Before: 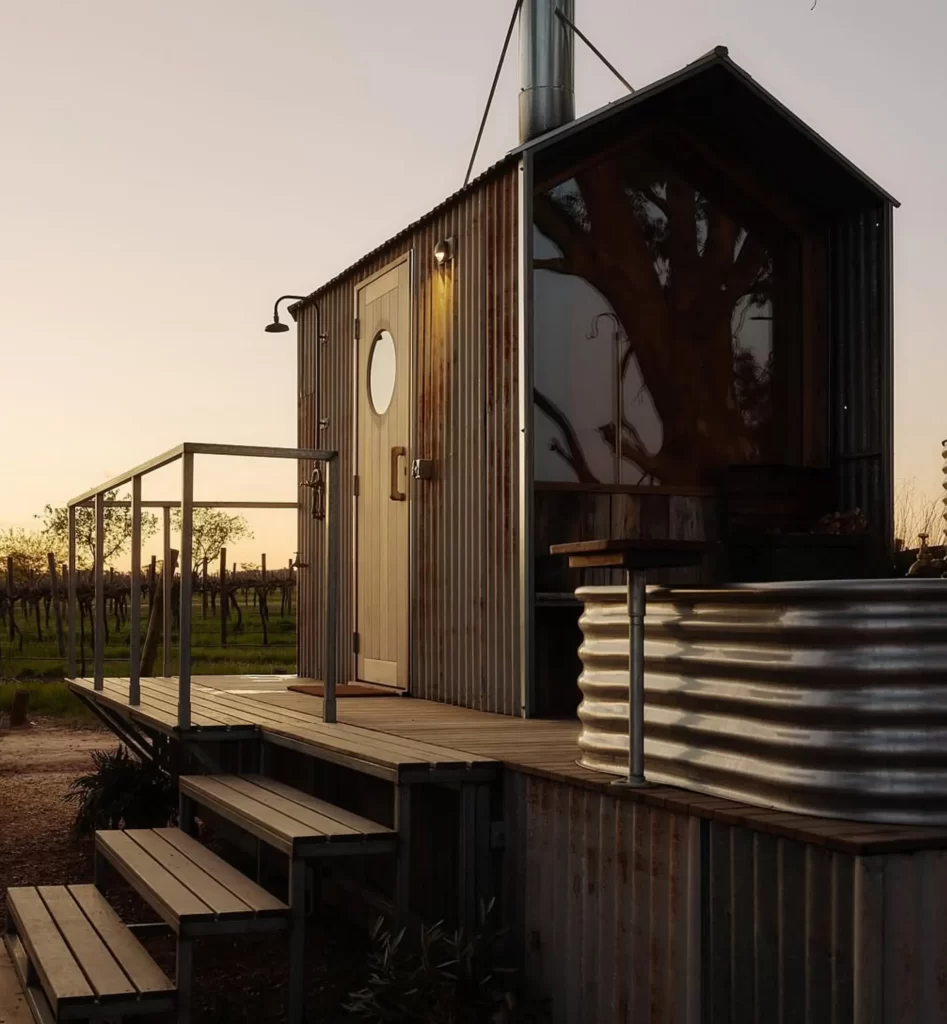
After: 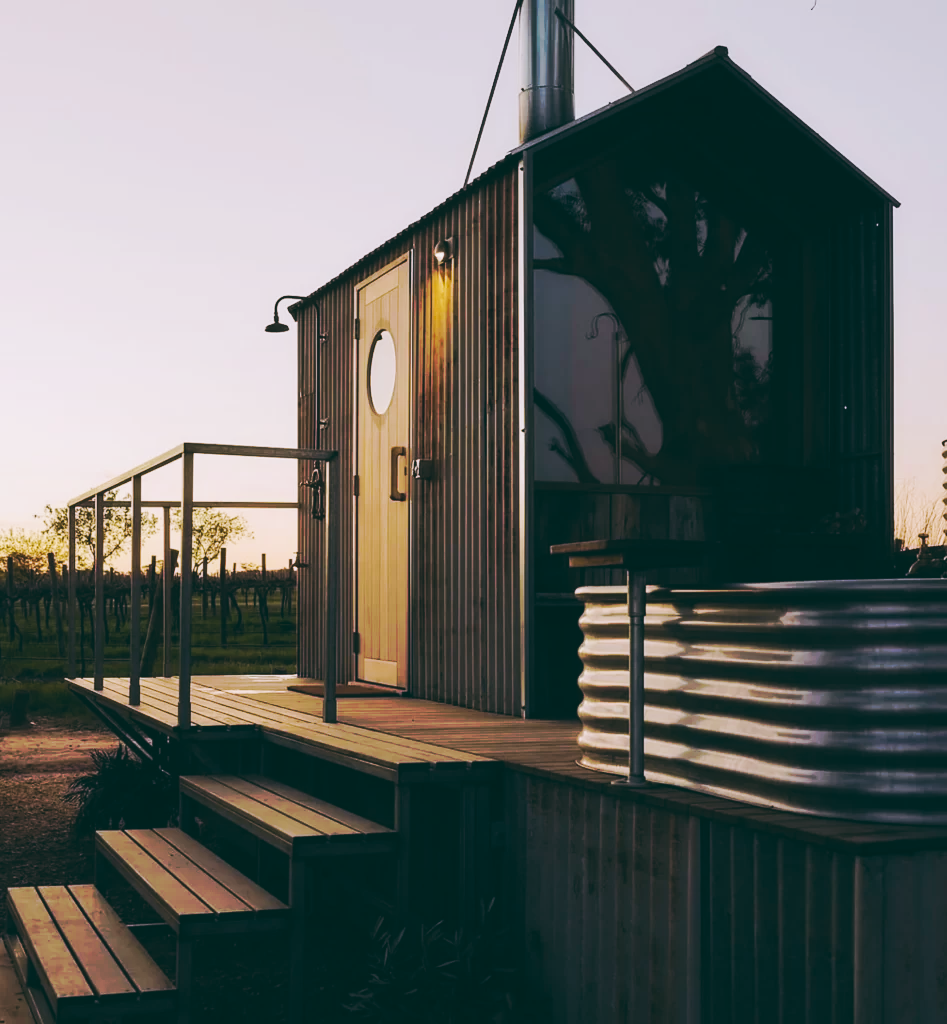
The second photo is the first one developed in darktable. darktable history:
tone curve: curves: ch0 [(0, 0) (0.003, 0.003) (0.011, 0.011) (0.025, 0.024) (0.044, 0.043) (0.069, 0.067) (0.1, 0.097) (0.136, 0.132) (0.177, 0.173) (0.224, 0.218) (0.277, 0.27) (0.335, 0.326) (0.399, 0.388) (0.468, 0.456) (0.543, 0.59) (0.623, 0.662) (0.709, 0.739) (0.801, 0.821) (0.898, 0.908) (1, 1)], preserve colors none
color look up table: target L [94.02, 94.89, 87.54, 89.52, 82.23, 80.98, 76.49, 70.71, 60.02, 47.66, 41.07, 31.6, 22.59, 200, 86.49, 87.5, 83.1, 78.48, 61.66, 55.17, 62.84, 53.21, 51.33, 57.77, 47.37, 30.97, 14.56, 10.33, 91.27, 78.43, 70.03, 74.58, 77.27, 70.04, 57.66, 55.69, 47.9, 40.64, 45.31, 37.43, 27.45, 14.68, 19.63, 13.26, 92.69, 67.59, 68.58, 63.92, 40.43], target a [-11.29, -9.245, -34.97, -30.92, -22.5, -15.55, -14.04, -63.89, -50.01, -20.98, -42.23, -22.86, -24.88, 0, 14.46, 9.777, 10.34, 24.77, 65.52, 78.67, 17.57, 53.34, 77.86, 5.014, 63.05, 15.13, 8.868, -13.36, 2.152, 7.393, 52.04, 22.11, 32.39, 0.934, 88.23, 61.05, 31.01, 23.76, 43.37, 68.76, 47.14, 6.498, 20.45, -1.794, -21.97, -23.88, -9.173, -33.49, -1.751], target b [44.31, -2.663, 37.89, -0.191, 79.96, -3.013, 54.26, 67.57, 28.33, 48.33, 36.61, -1.545, 12.51, 0, -1.015, 24.07, 83.52, 33.04, 25.23, 63.02, 64.61, 0.969, 35.84, 23.35, 50.15, -0.349, 4.372, -1.667, -8.887, -30.07, -19.26, -22.77, -32.49, -8.743, -42.11, -45.86, -38.76, -73.89, -83.54, -76.45, -10.83, -23.26, -55.33, -23.55, -8.817, -39.36, -47.43, -18.12, -47.71], num patches 49
